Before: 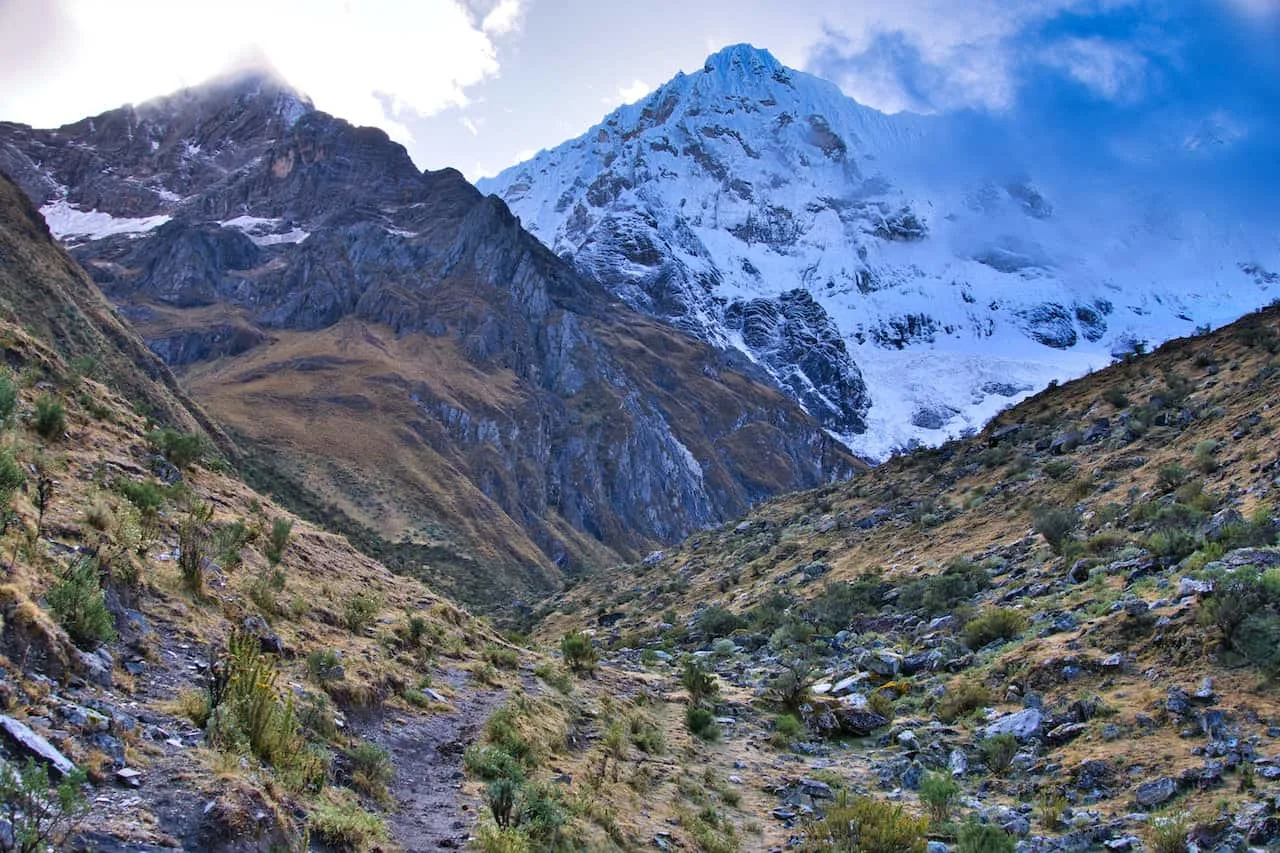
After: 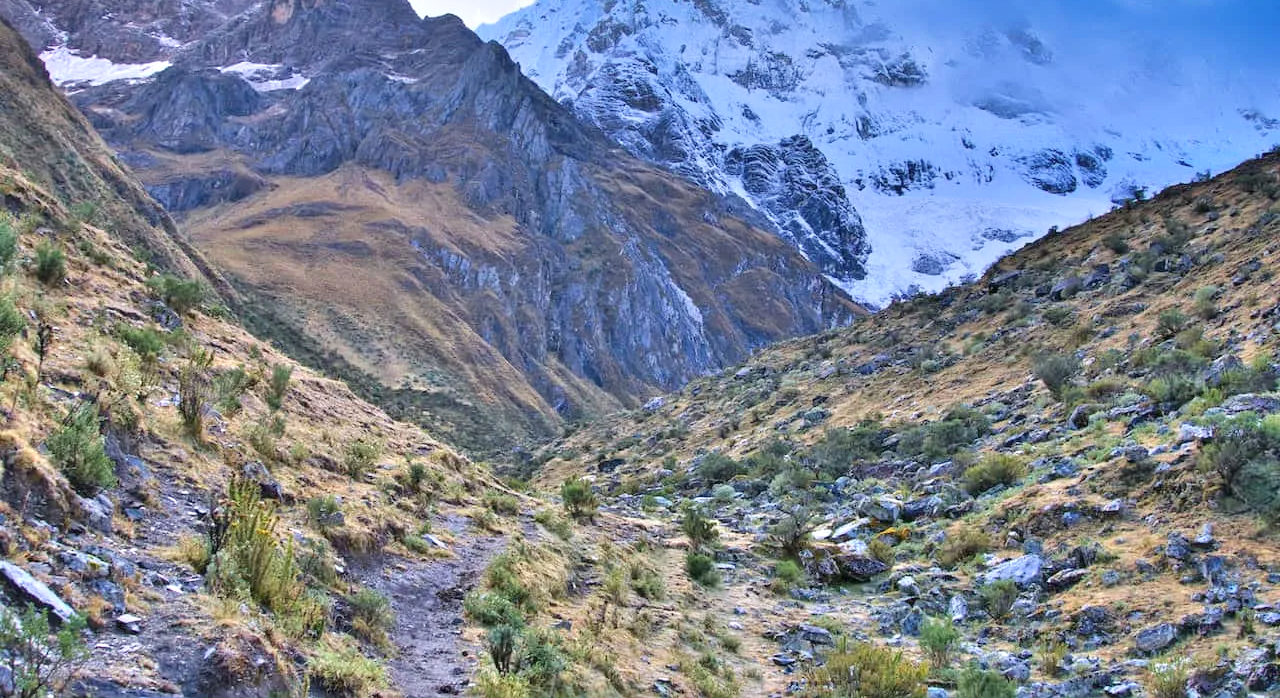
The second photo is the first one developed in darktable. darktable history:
tone equalizer: -8 EV 1.99 EV, -7 EV 1.98 EV, -6 EV 1.99 EV, -5 EV 1.98 EV, -4 EV 1.98 EV, -3 EV 1.48 EV, -2 EV 0.991 EV, -1 EV 0.495 EV, smoothing diameter 24.8%, edges refinement/feathering 8.98, preserve details guided filter
contrast brightness saturation: saturation -0.063
crop and rotate: top 18.137%
